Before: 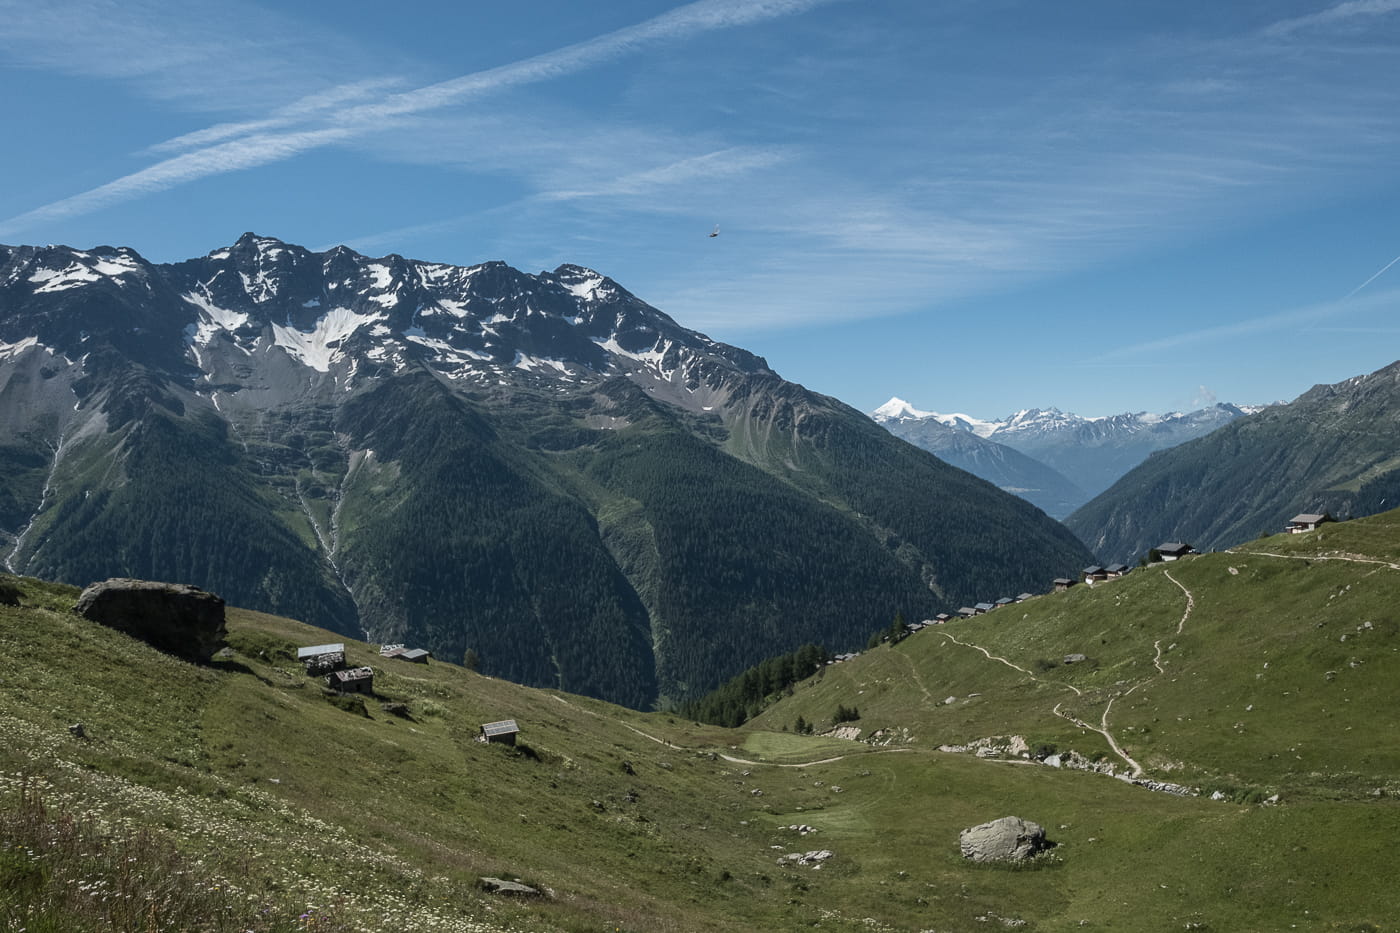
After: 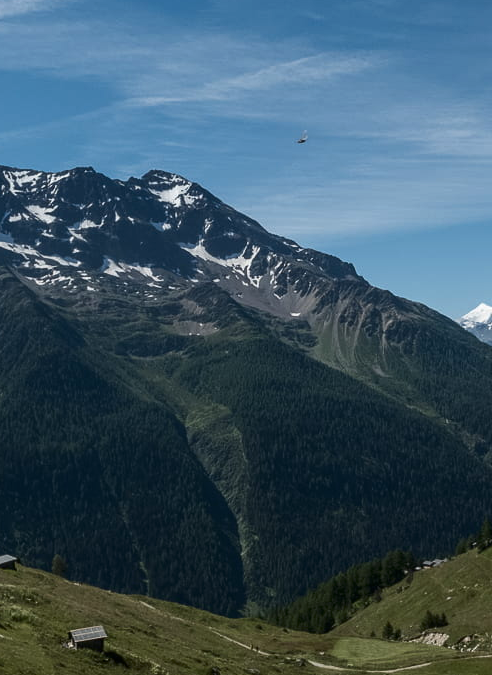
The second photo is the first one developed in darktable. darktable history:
crop and rotate: left 29.476%, top 10.214%, right 35.32%, bottom 17.333%
contrast brightness saturation: contrast 0.07, brightness -0.13, saturation 0.06
